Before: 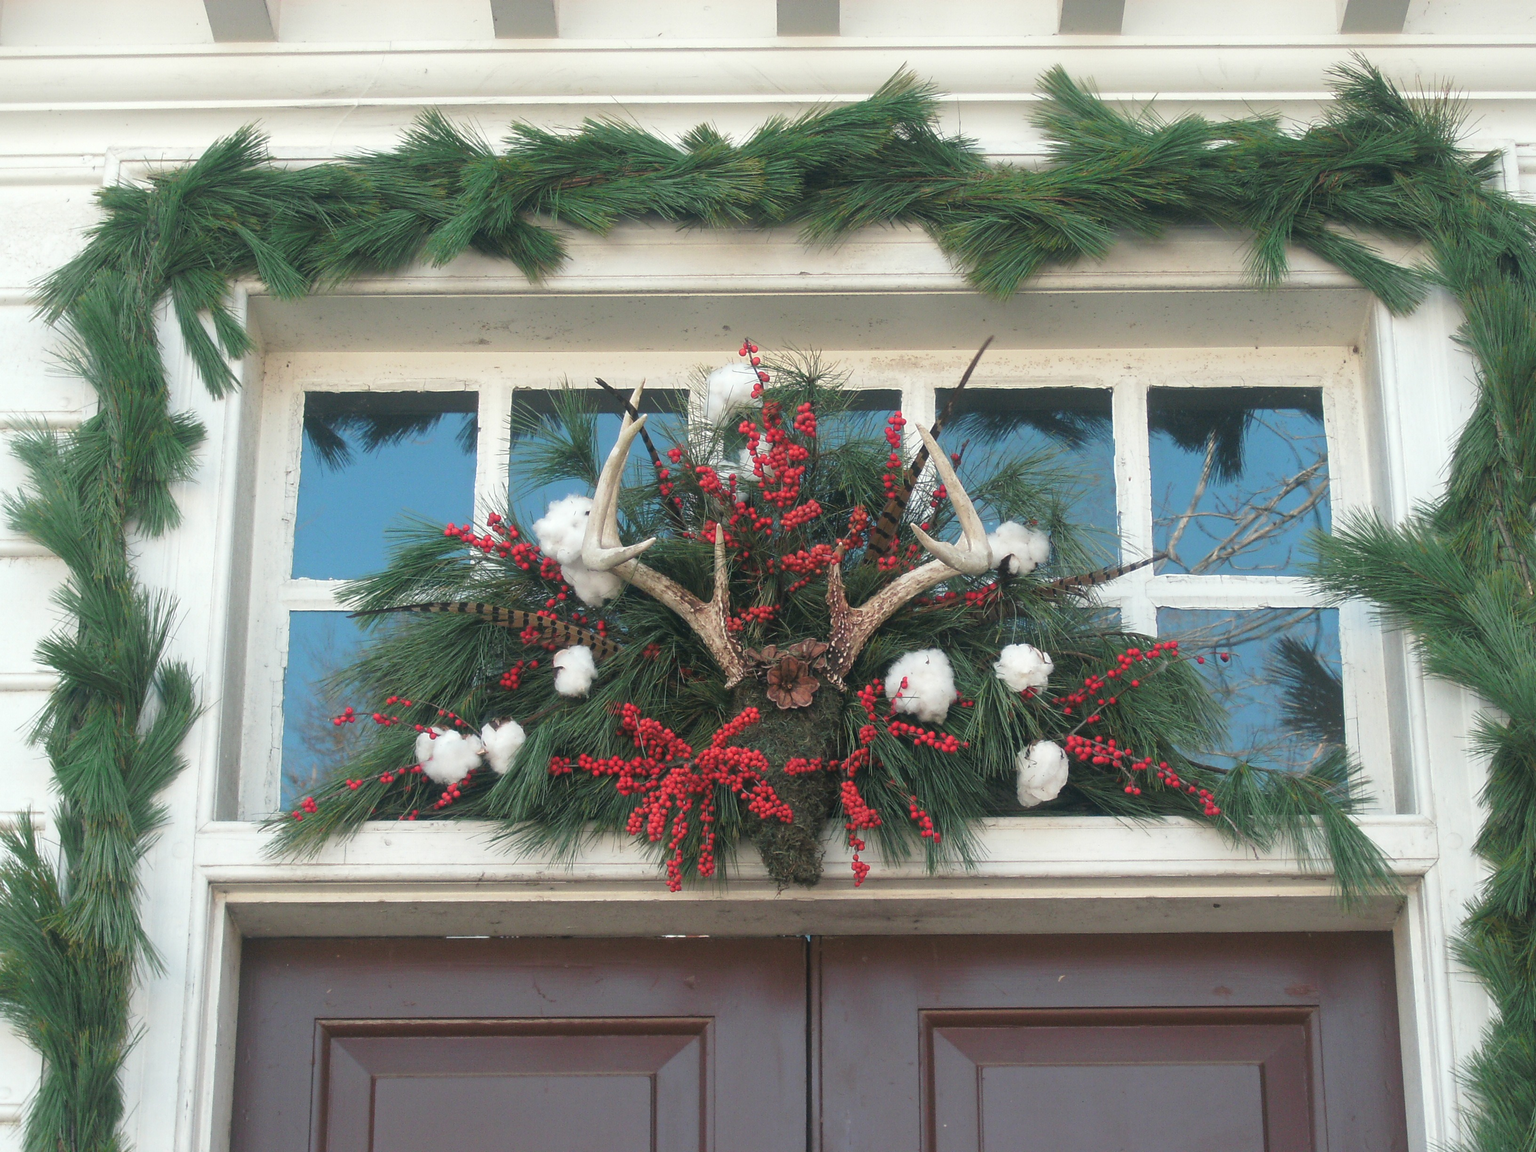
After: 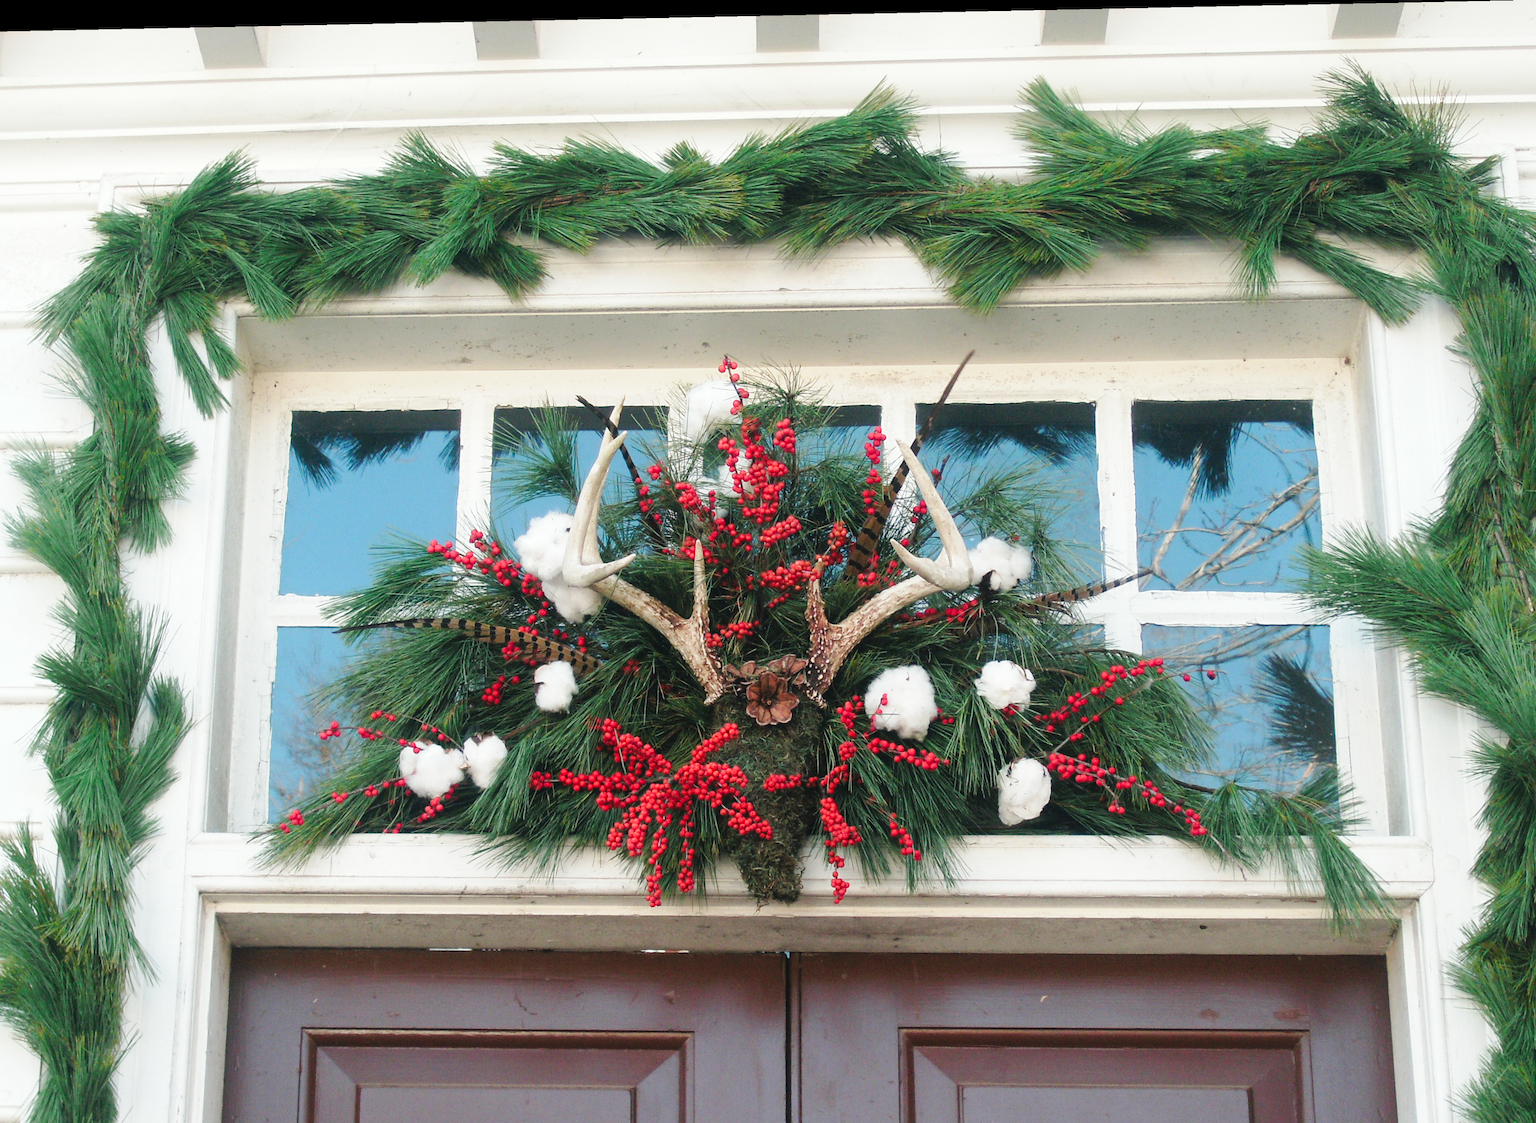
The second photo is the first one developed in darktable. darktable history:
crop and rotate: top 0%, bottom 5.097%
base curve: curves: ch0 [(0, 0) (0.036, 0.025) (0.121, 0.166) (0.206, 0.329) (0.605, 0.79) (1, 1)], preserve colors none
rotate and perspective: lens shift (horizontal) -0.055, automatic cropping off
